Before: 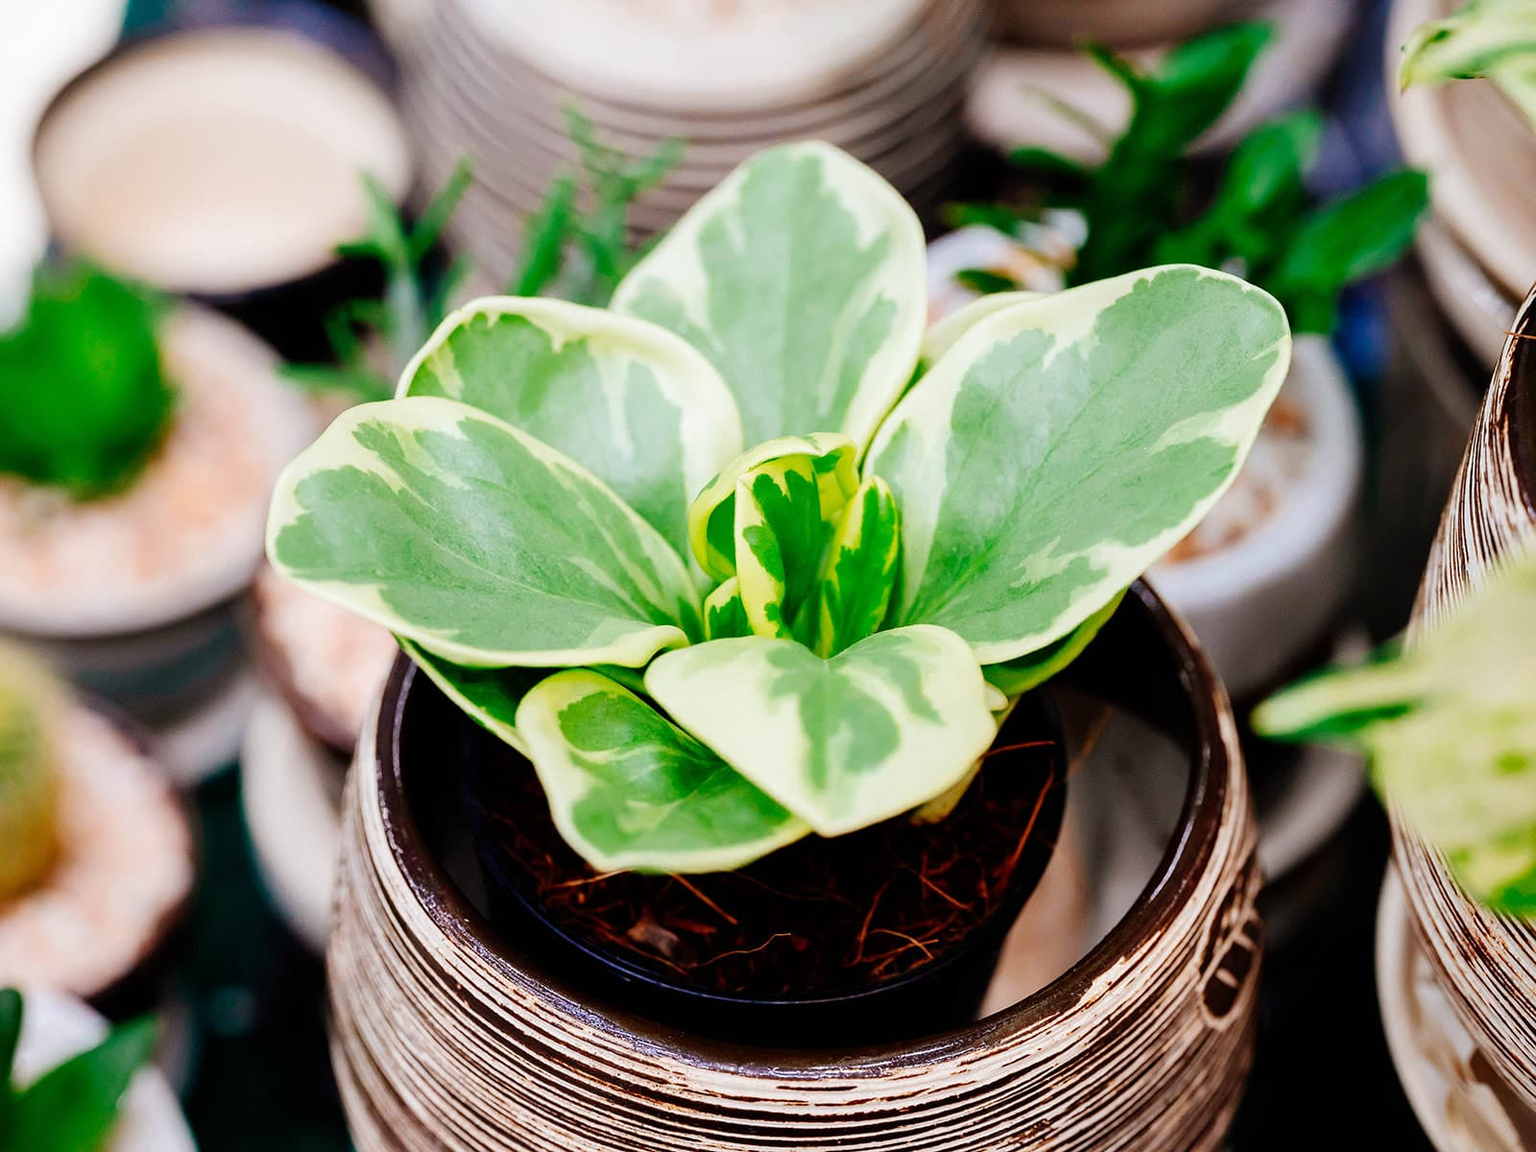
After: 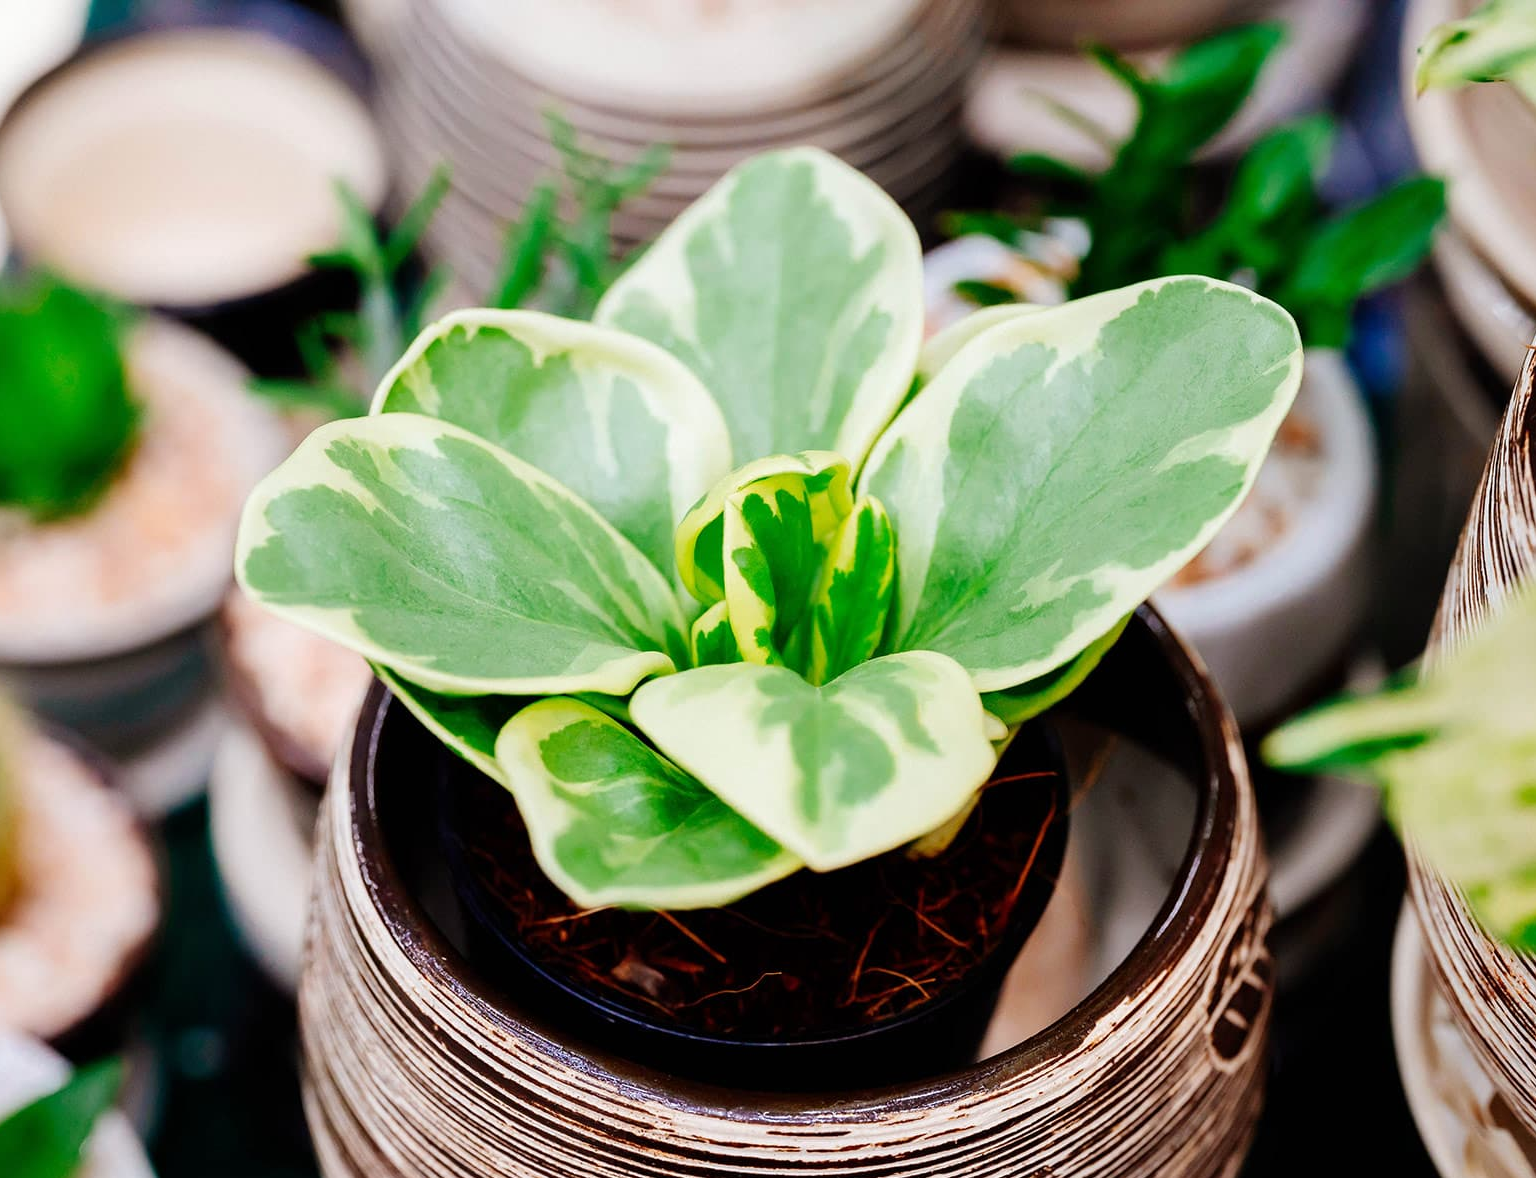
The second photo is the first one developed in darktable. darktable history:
crop and rotate: left 2.635%, right 1.317%, bottom 1.779%
